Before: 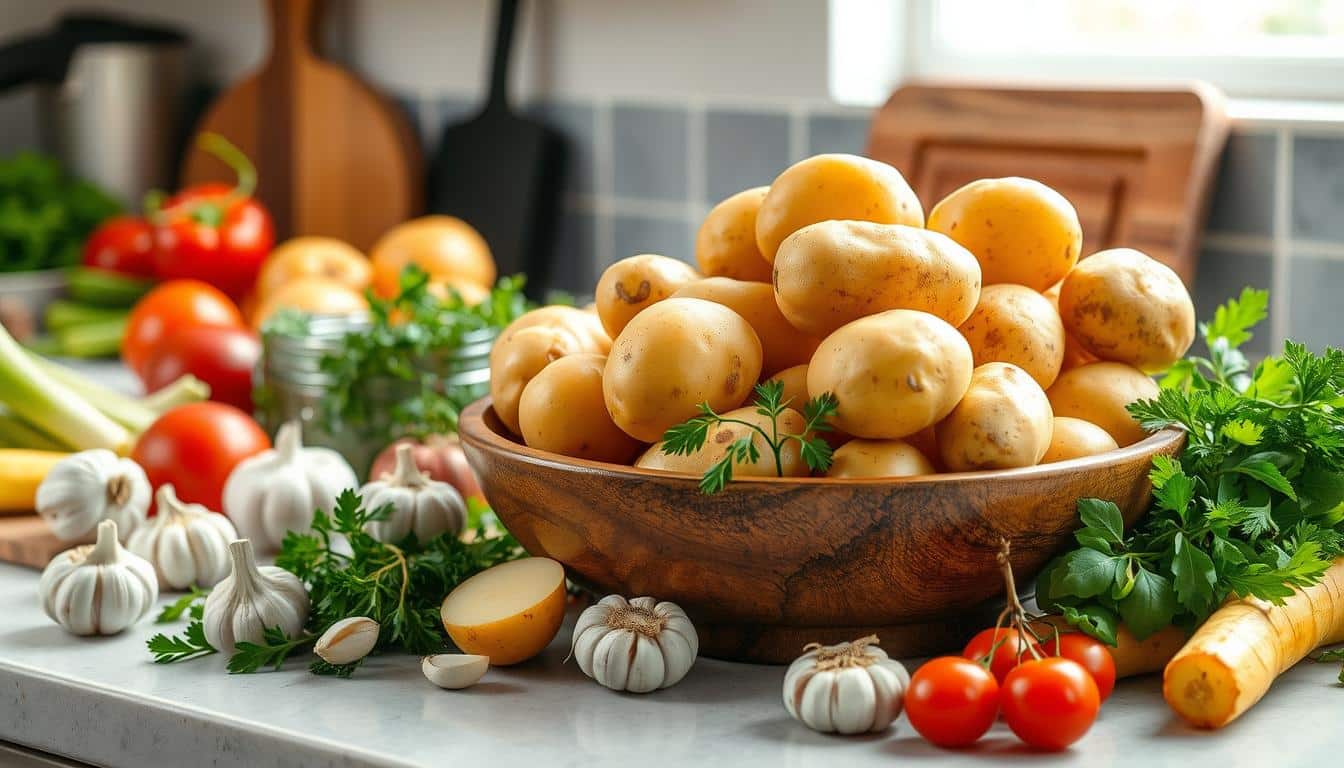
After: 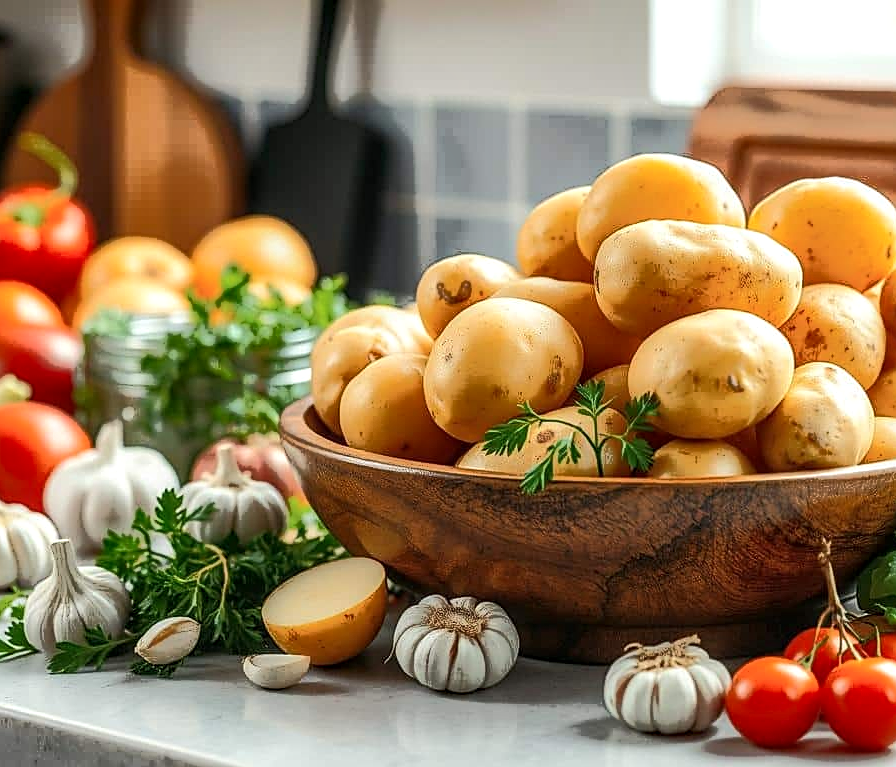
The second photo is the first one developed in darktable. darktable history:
crop and rotate: left 13.385%, right 19.88%
local contrast: on, module defaults
tone curve: curves: ch0 [(0, 0) (0.003, 0.003) (0.011, 0.011) (0.025, 0.024) (0.044, 0.043) (0.069, 0.067) (0.1, 0.096) (0.136, 0.131) (0.177, 0.171) (0.224, 0.217) (0.277, 0.267) (0.335, 0.324) (0.399, 0.385) (0.468, 0.452) (0.543, 0.632) (0.623, 0.697) (0.709, 0.766) (0.801, 0.839) (0.898, 0.917) (1, 1)], color space Lab, independent channels, preserve colors none
sharpen: on, module defaults
